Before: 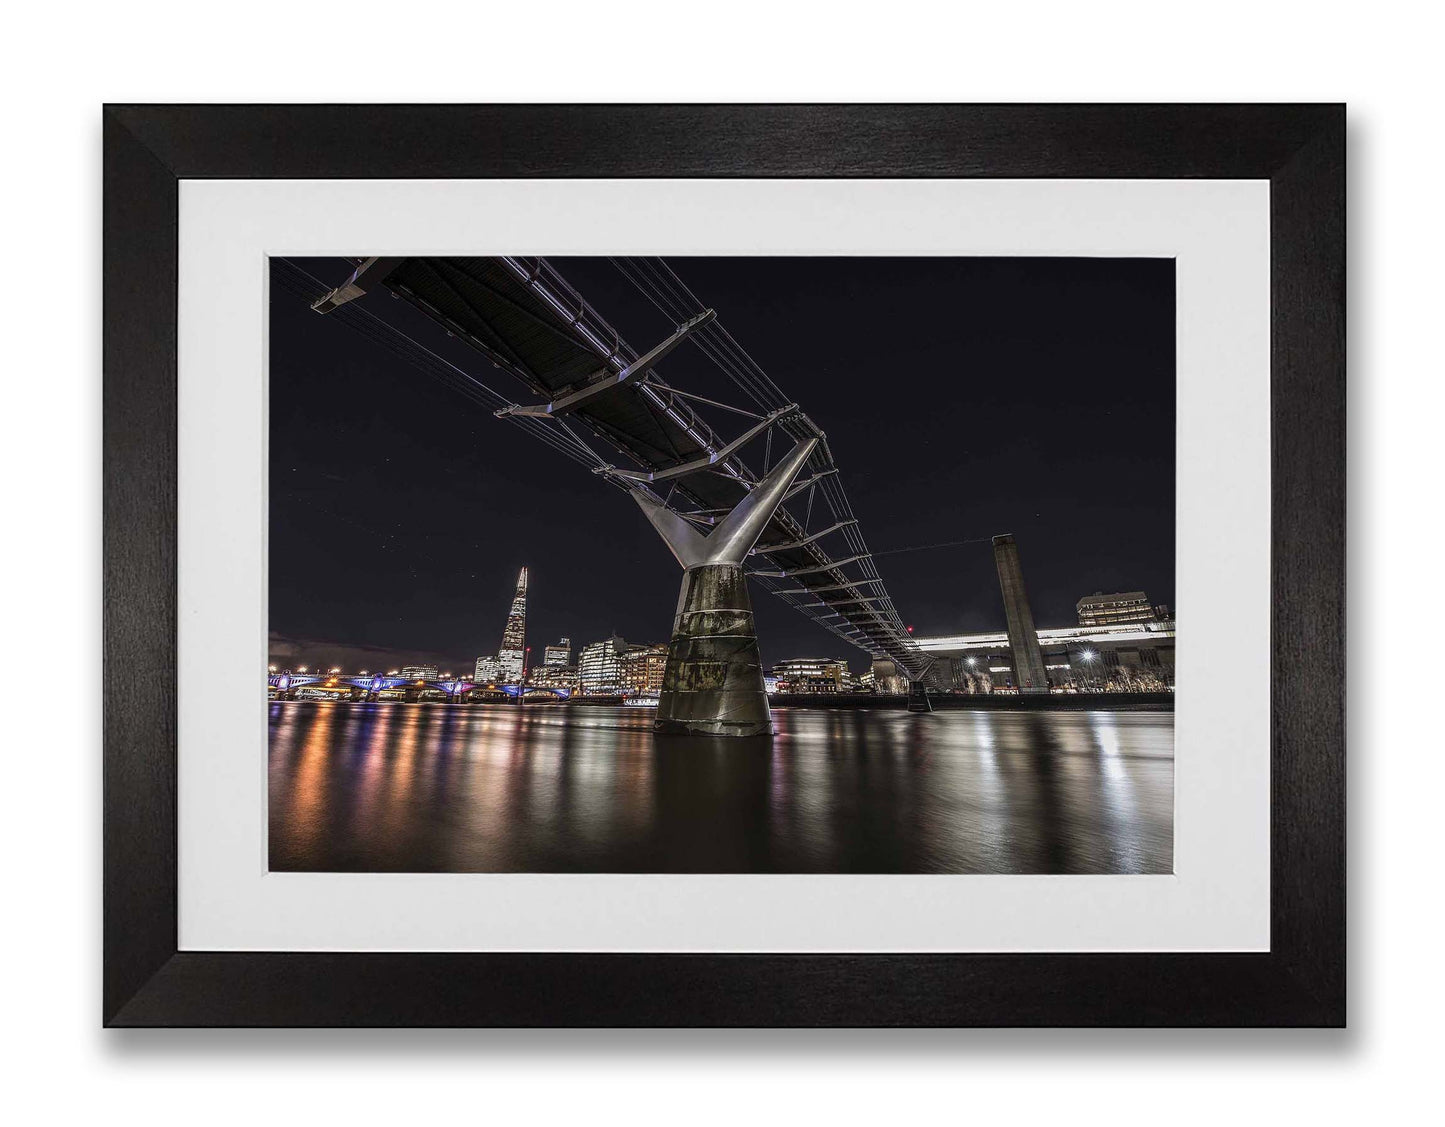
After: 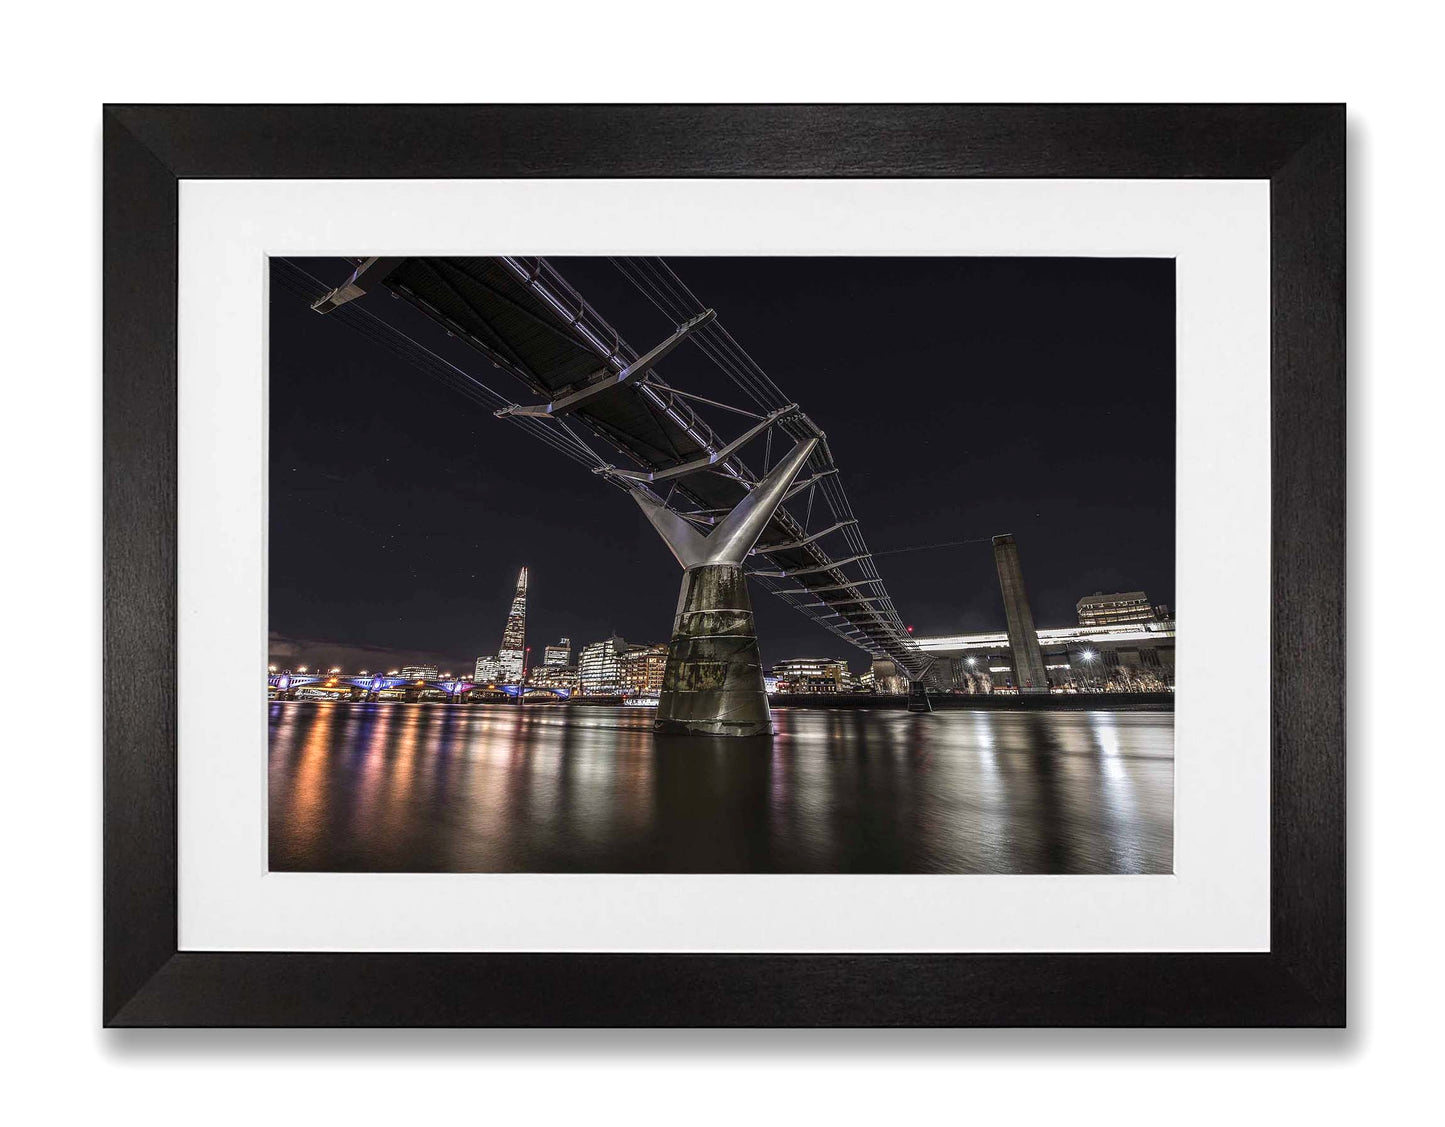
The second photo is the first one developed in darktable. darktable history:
exposure: exposure 0.201 EV, compensate exposure bias true, compensate highlight preservation false
